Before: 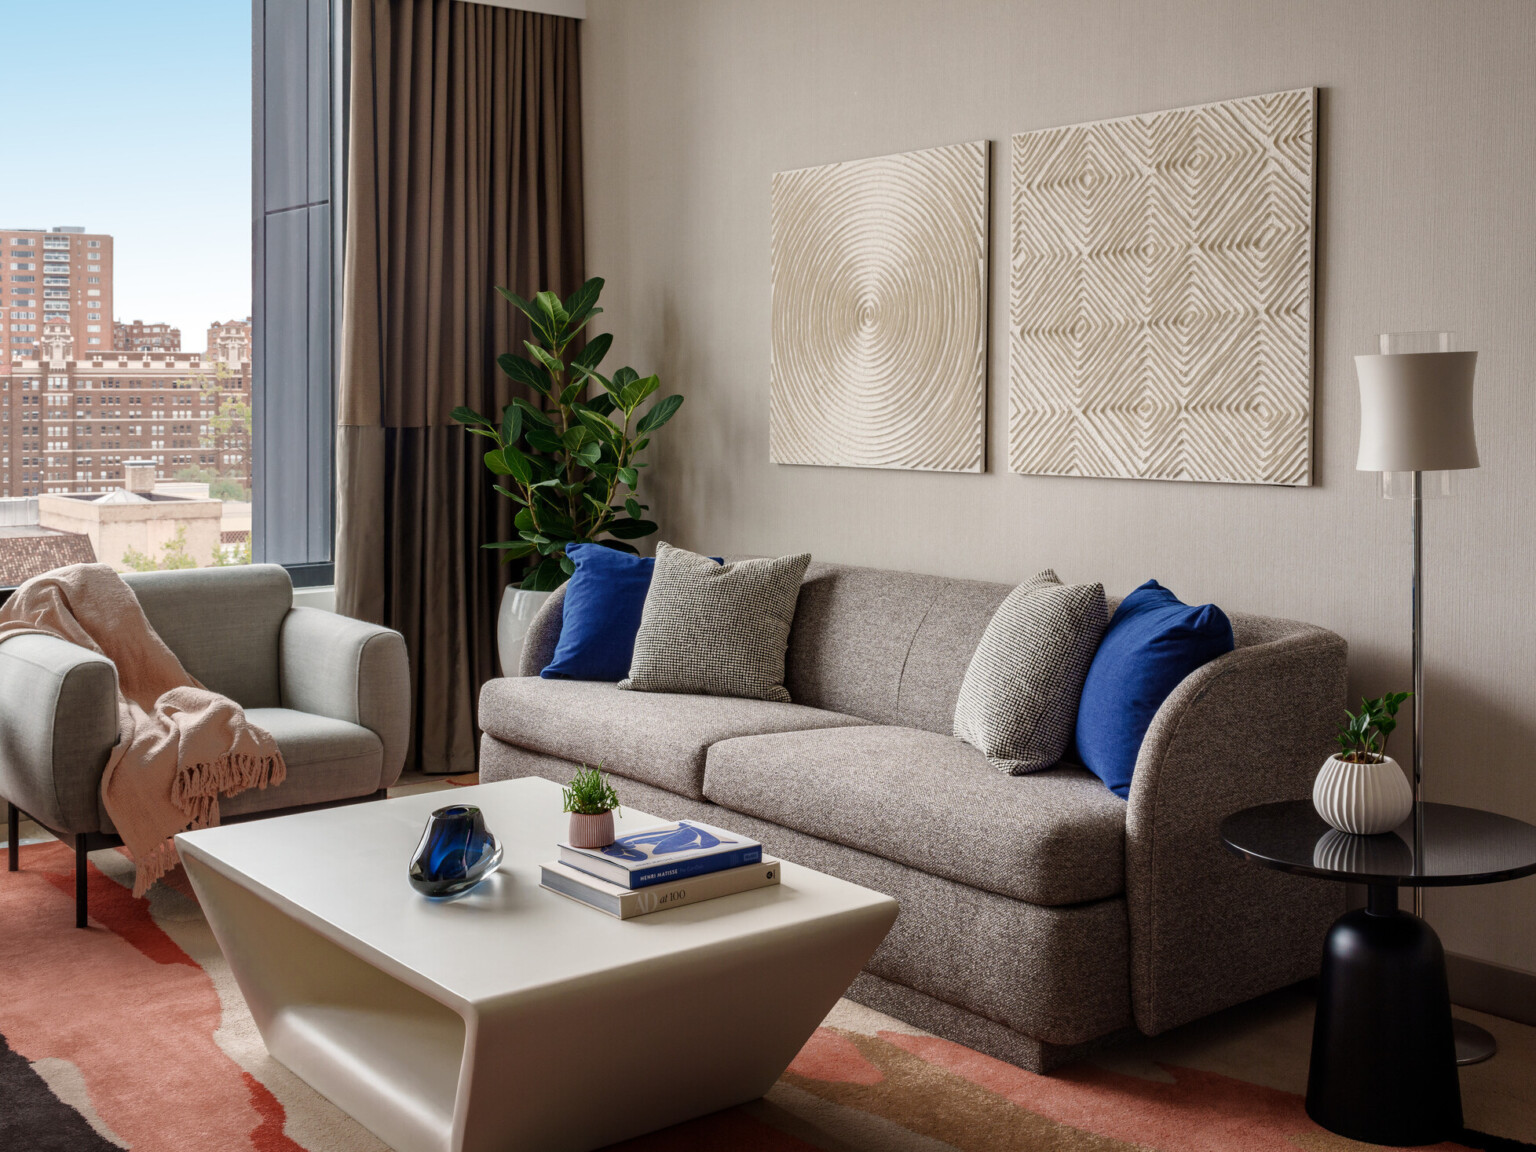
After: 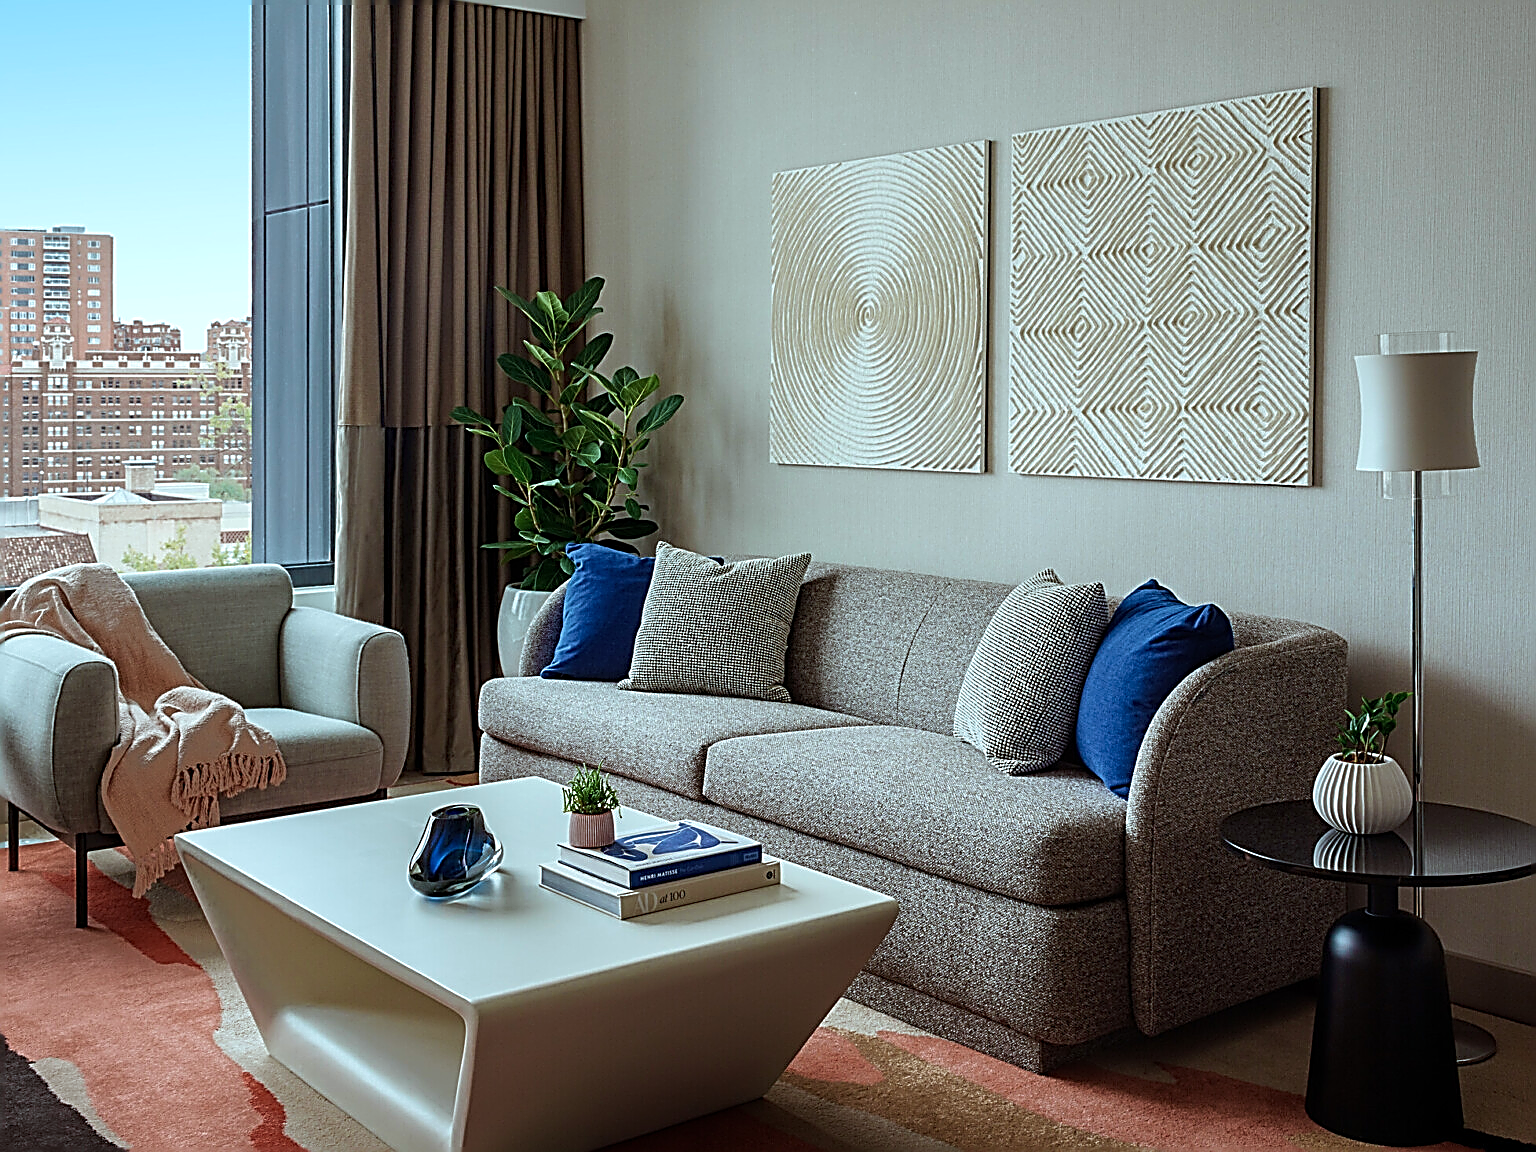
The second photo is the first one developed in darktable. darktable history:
sharpen: amount 1.99
color correction: highlights a* -9.93, highlights b* -9.9
velvia: on, module defaults
